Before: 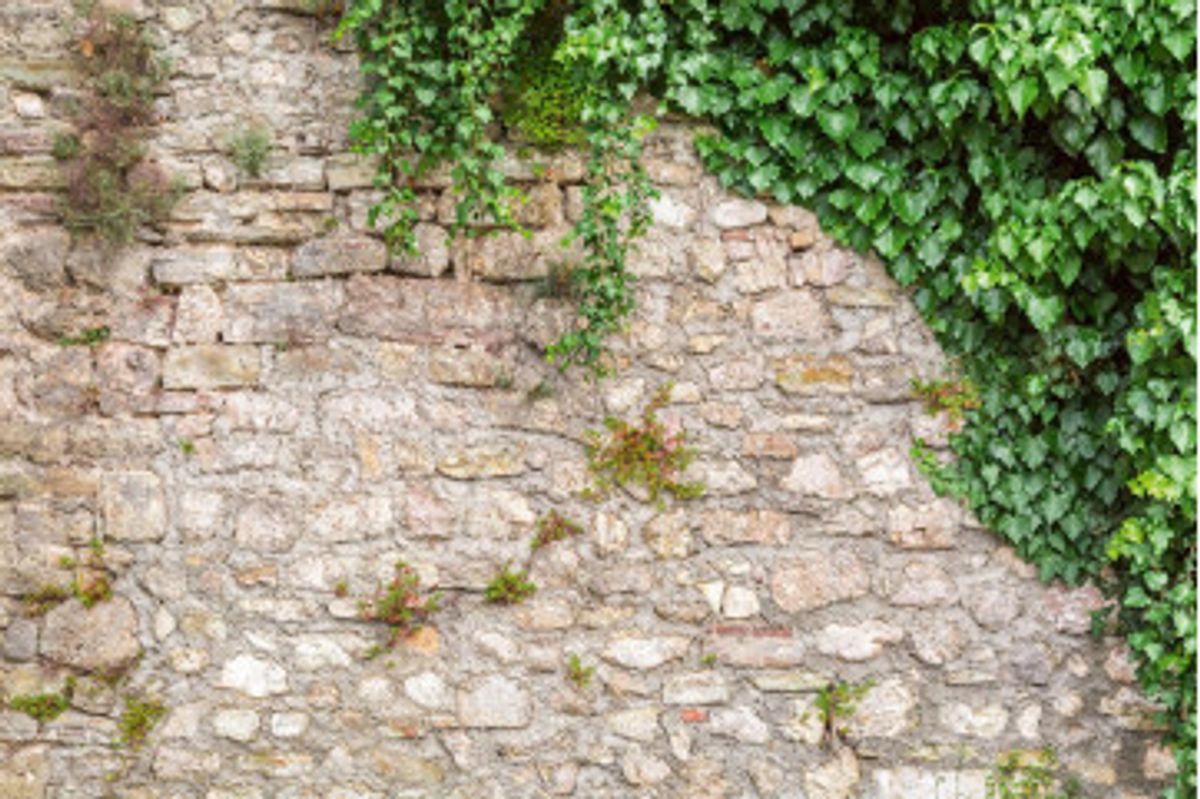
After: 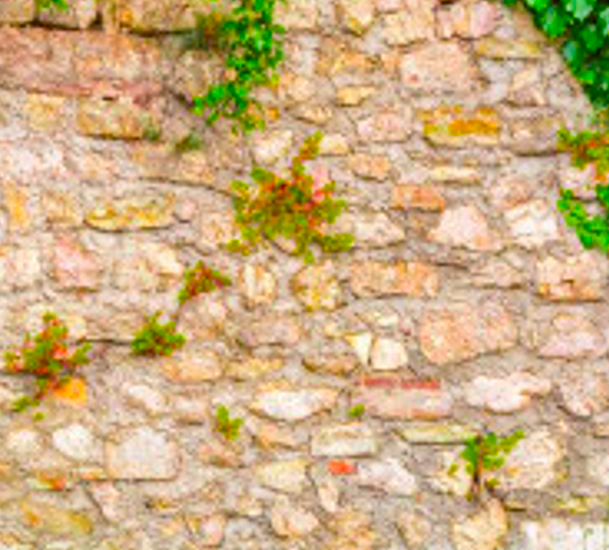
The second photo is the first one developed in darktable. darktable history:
crop and rotate: left 29.35%, top 31.115%, right 19.822%
color balance rgb: linear chroma grading › global chroma 14.769%, perceptual saturation grading › global saturation 29.483%, global vibrance 24.333%
contrast brightness saturation: saturation 0.515
